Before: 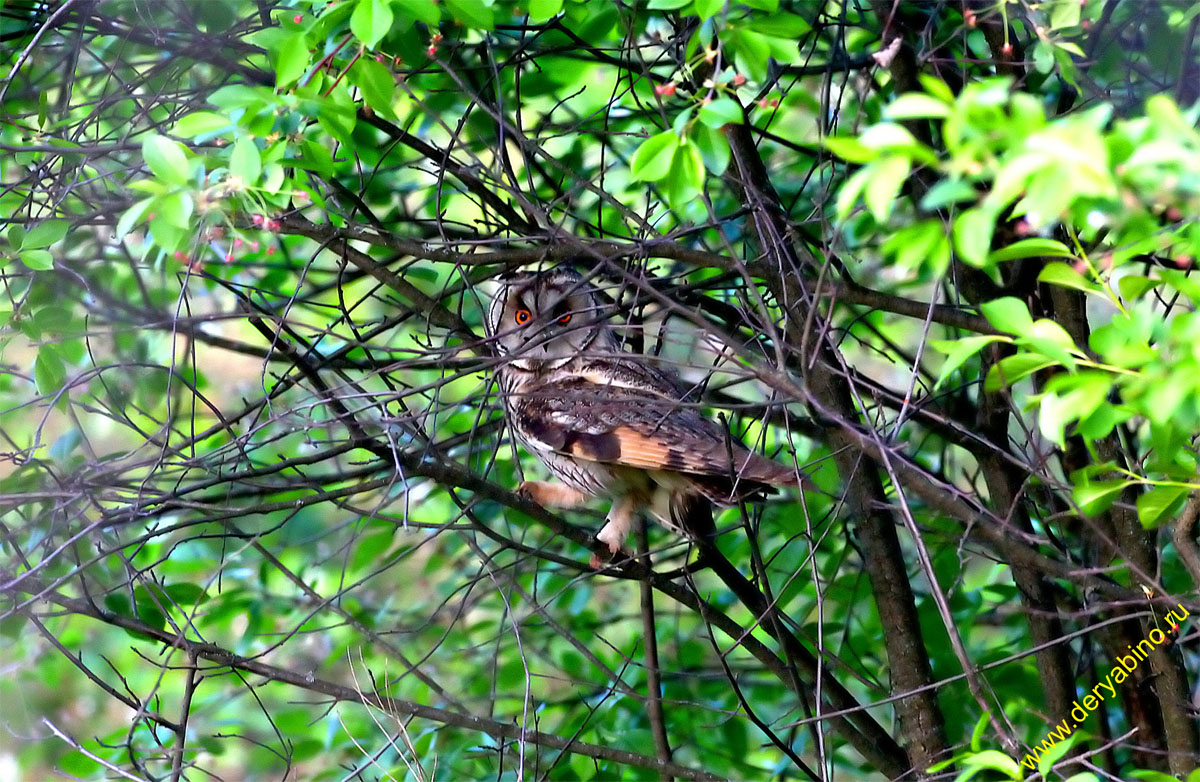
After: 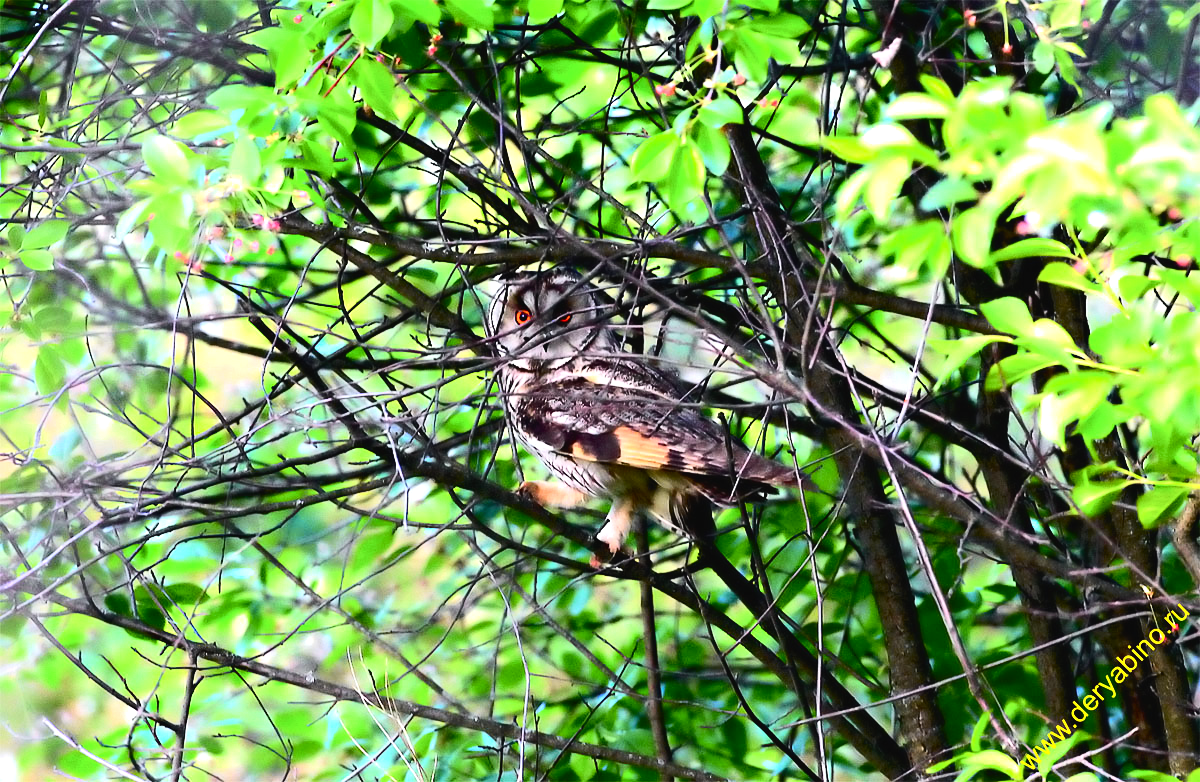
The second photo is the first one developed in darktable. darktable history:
tone equalizer: -8 EV 0.001 EV, -7 EV -0.002 EV, -6 EV 0.002 EV, -5 EV -0.03 EV, -4 EV -0.116 EV, -3 EV -0.169 EV, -2 EV 0.24 EV, -1 EV 0.702 EV, +0 EV 0.493 EV
tone curve: curves: ch0 [(0, 0.028) (0.037, 0.05) (0.123, 0.114) (0.19, 0.176) (0.269, 0.27) (0.48, 0.57) (0.595, 0.695) (0.718, 0.823) (0.855, 0.913) (1, 0.982)]; ch1 [(0, 0) (0.243, 0.245) (0.422, 0.415) (0.493, 0.495) (0.508, 0.506) (0.536, 0.538) (0.569, 0.58) (0.611, 0.644) (0.769, 0.807) (1, 1)]; ch2 [(0, 0) (0.249, 0.216) (0.349, 0.321) (0.424, 0.442) (0.476, 0.483) (0.498, 0.499) (0.517, 0.519) (0.532, 0.547) (0.569, 0.608) (0.614, 0.661) (0.706, 0.75) (0.808, 0.809) (0.991, 0.968)], color space Lab, independent channels, preserve colors none
